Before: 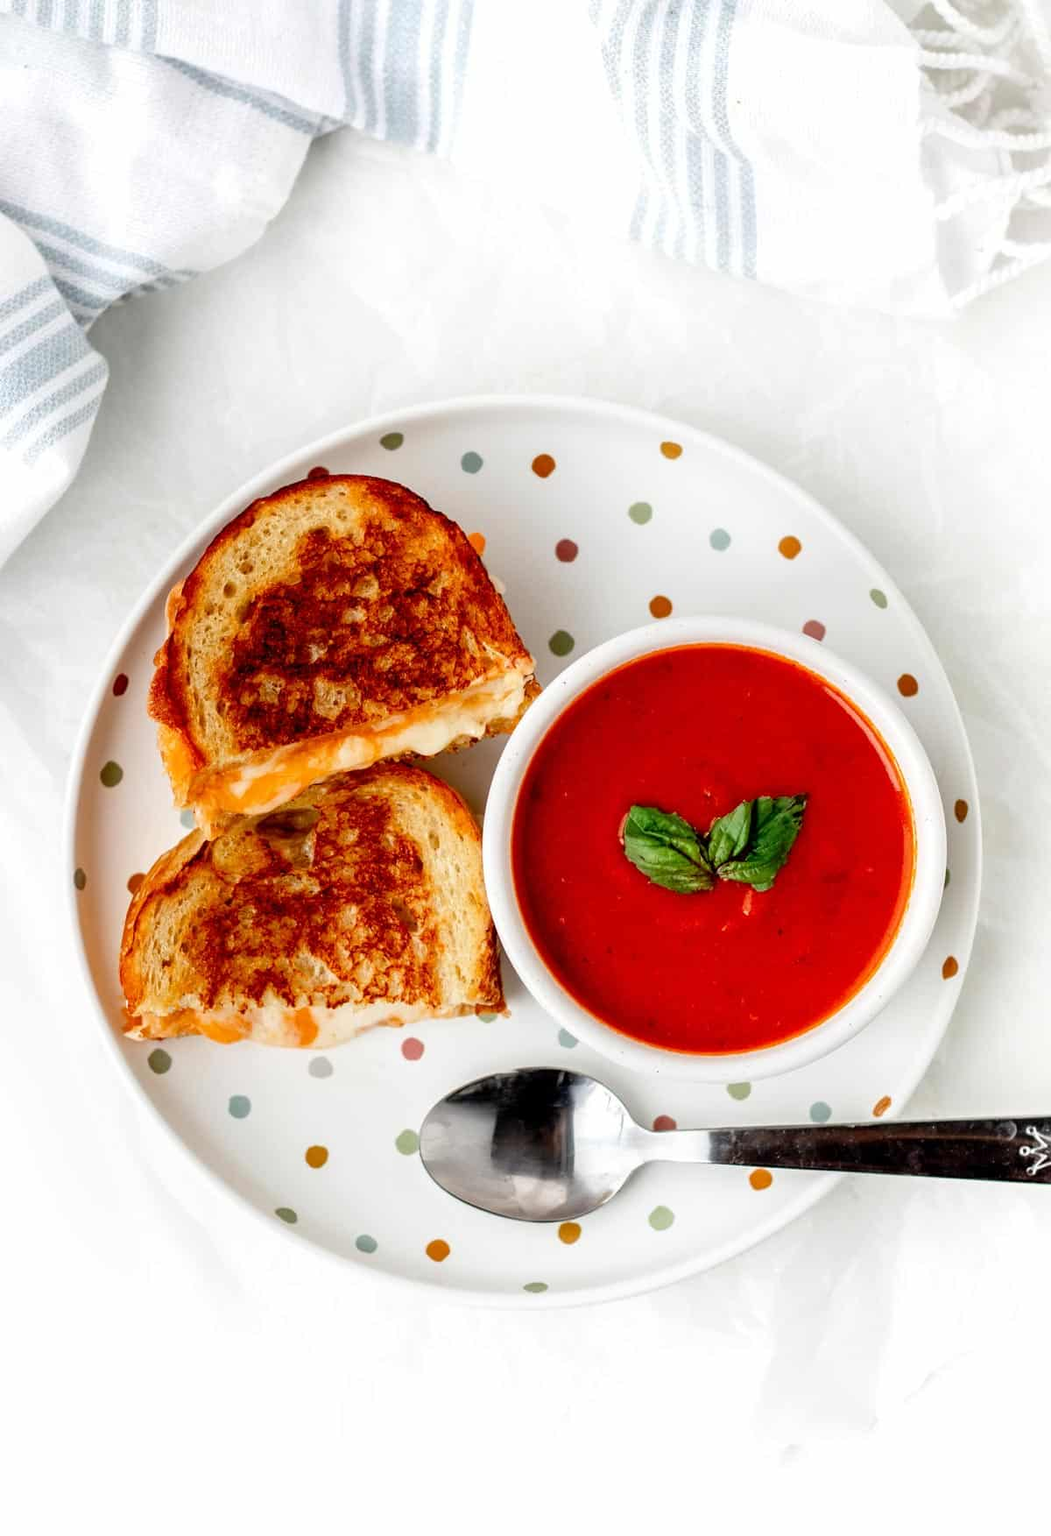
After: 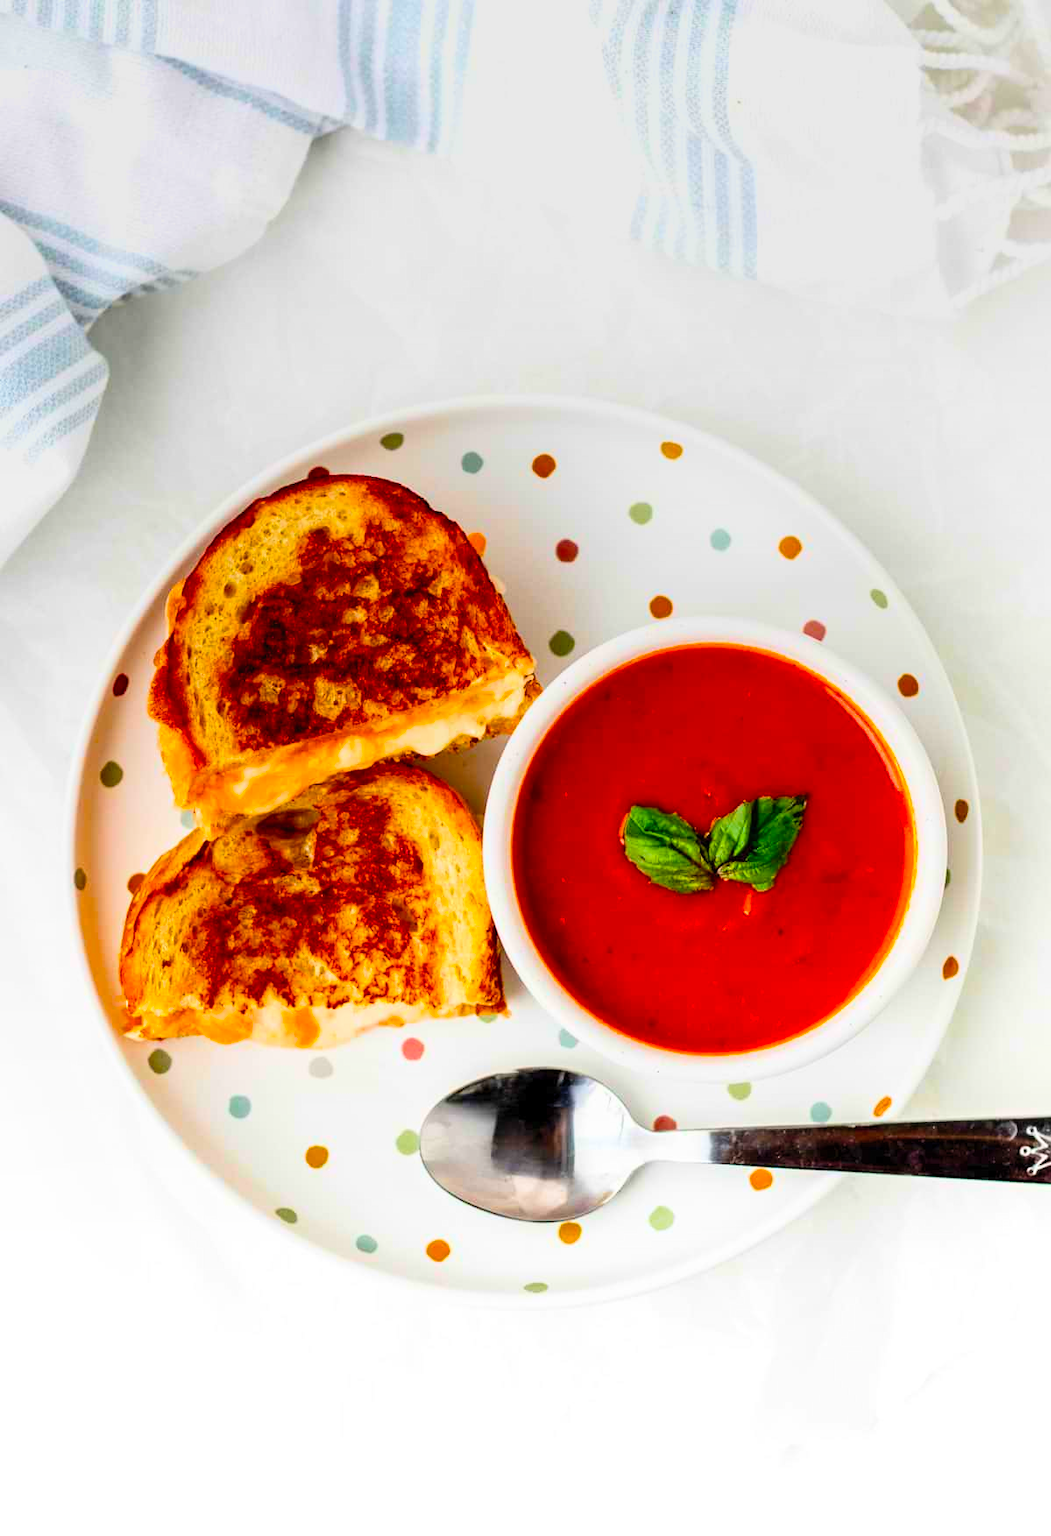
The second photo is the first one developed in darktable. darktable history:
velvia: on, module defaults
color balance rgb: linear chroma grading › global chroma 15%, perceptual saturation grading › global saturation 30%
color balance: on, module defaults
contrast brightness saturation: contrast 0.2, brightness 0.16, saturation 0.22
graduated density: on, module defaults
